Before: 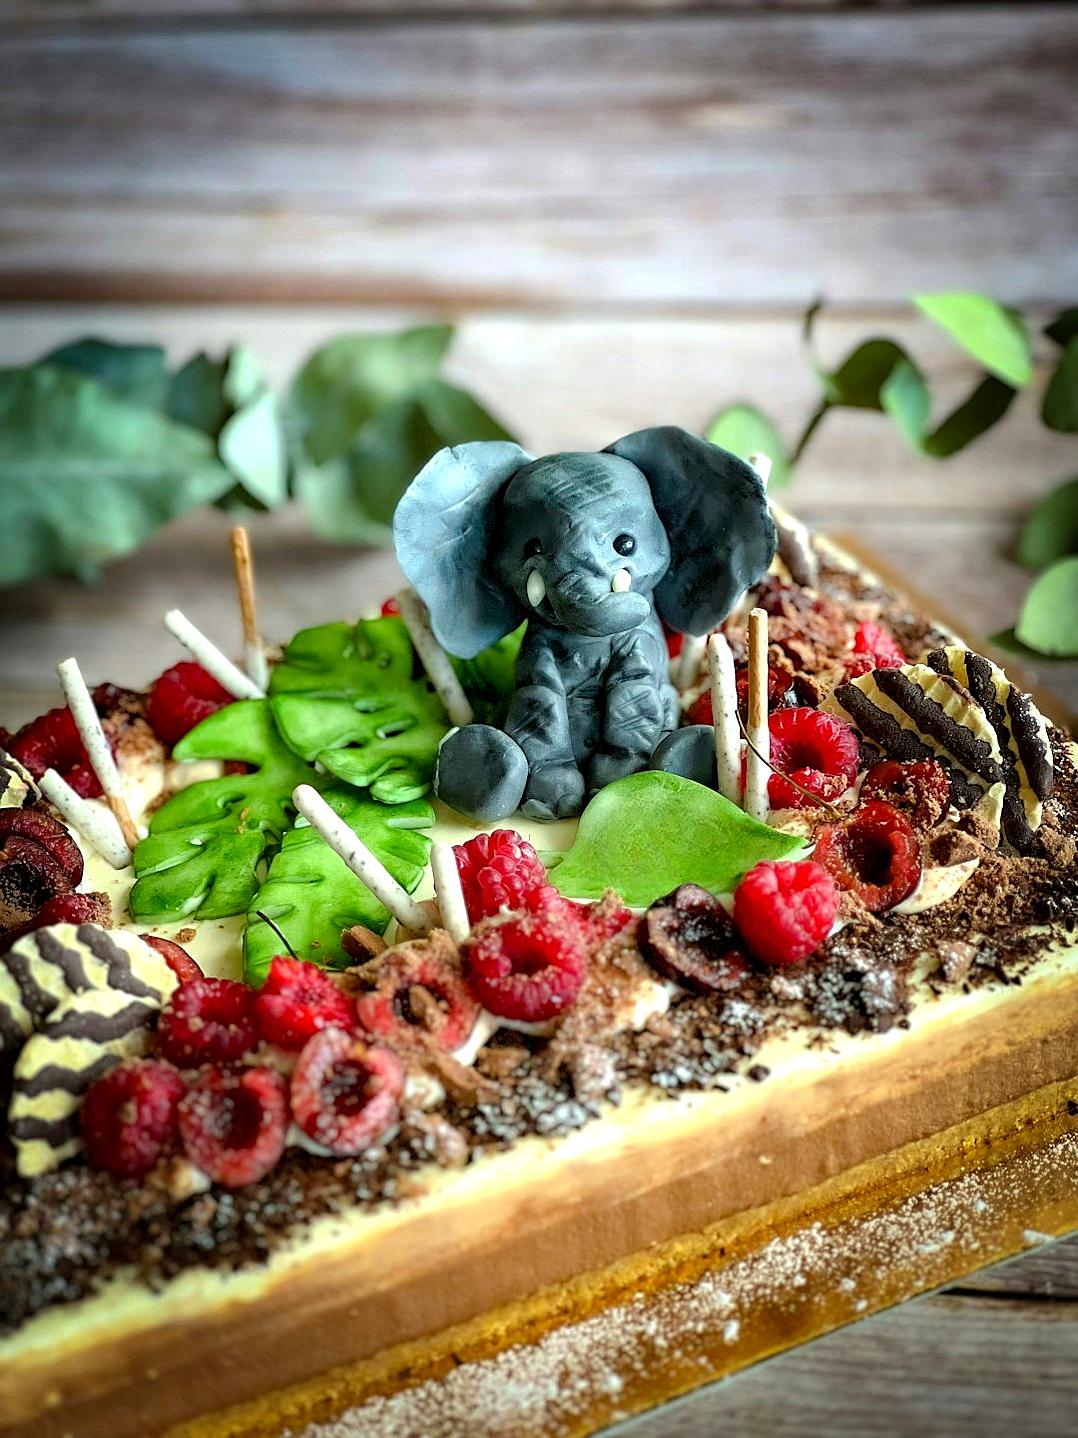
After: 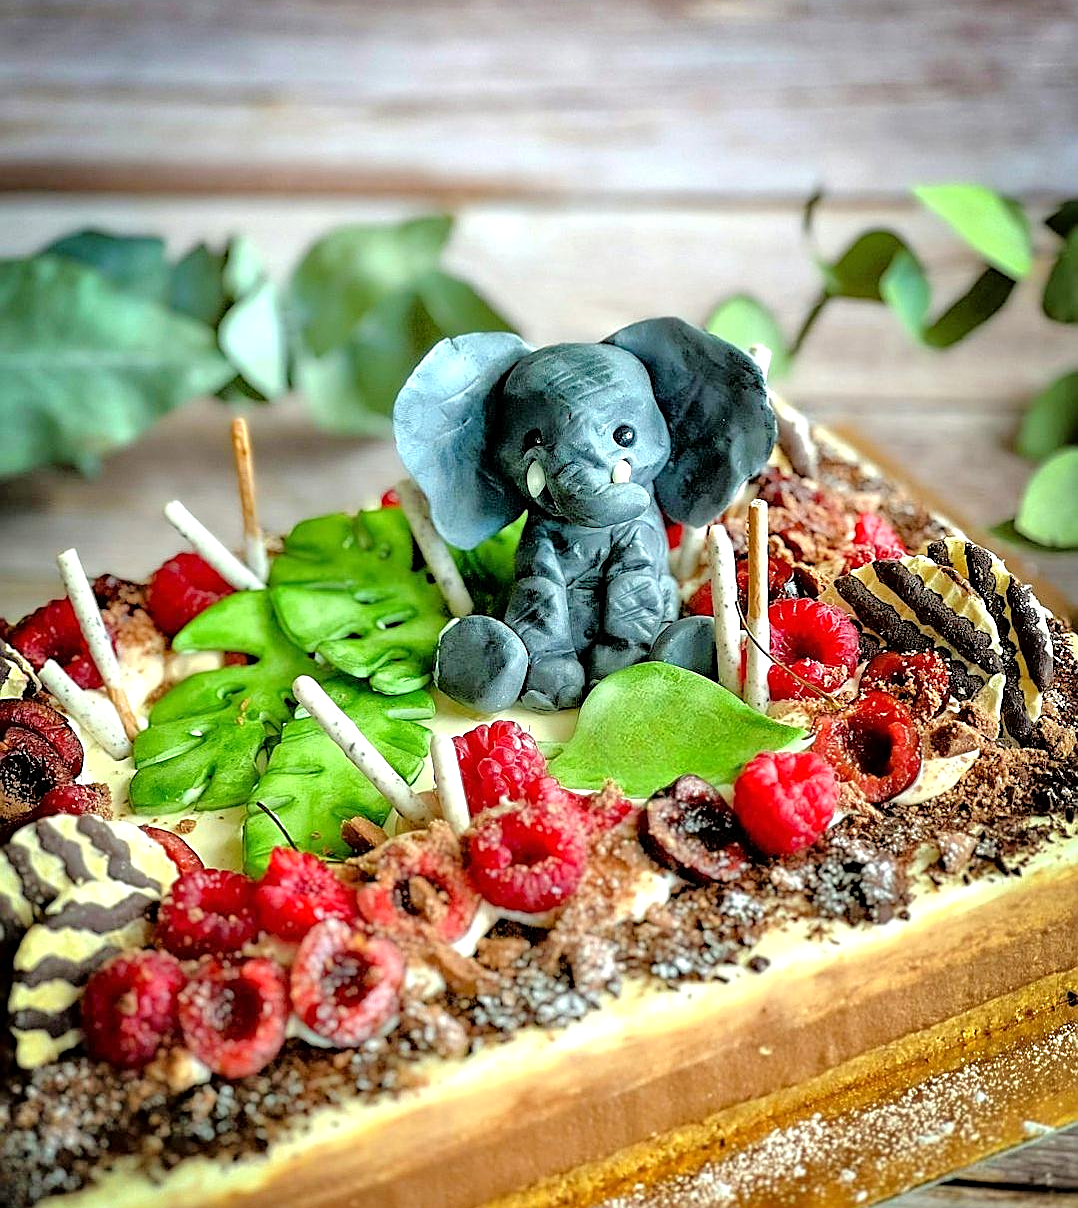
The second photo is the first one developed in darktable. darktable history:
crop: top 7.613%, bottom 8.33%
sharpen: on, module defaults
tone equalizer: -7 EV 0.164 EV, -6 EV 0.623 EV, -5 EV 1.12 EV, -4 EV 1.33 EV, -3 EV 1.12 EV, -2 EV 0.6 EV, -1 EV 0.166 EV, mask exposure compensation -0.506 EV
